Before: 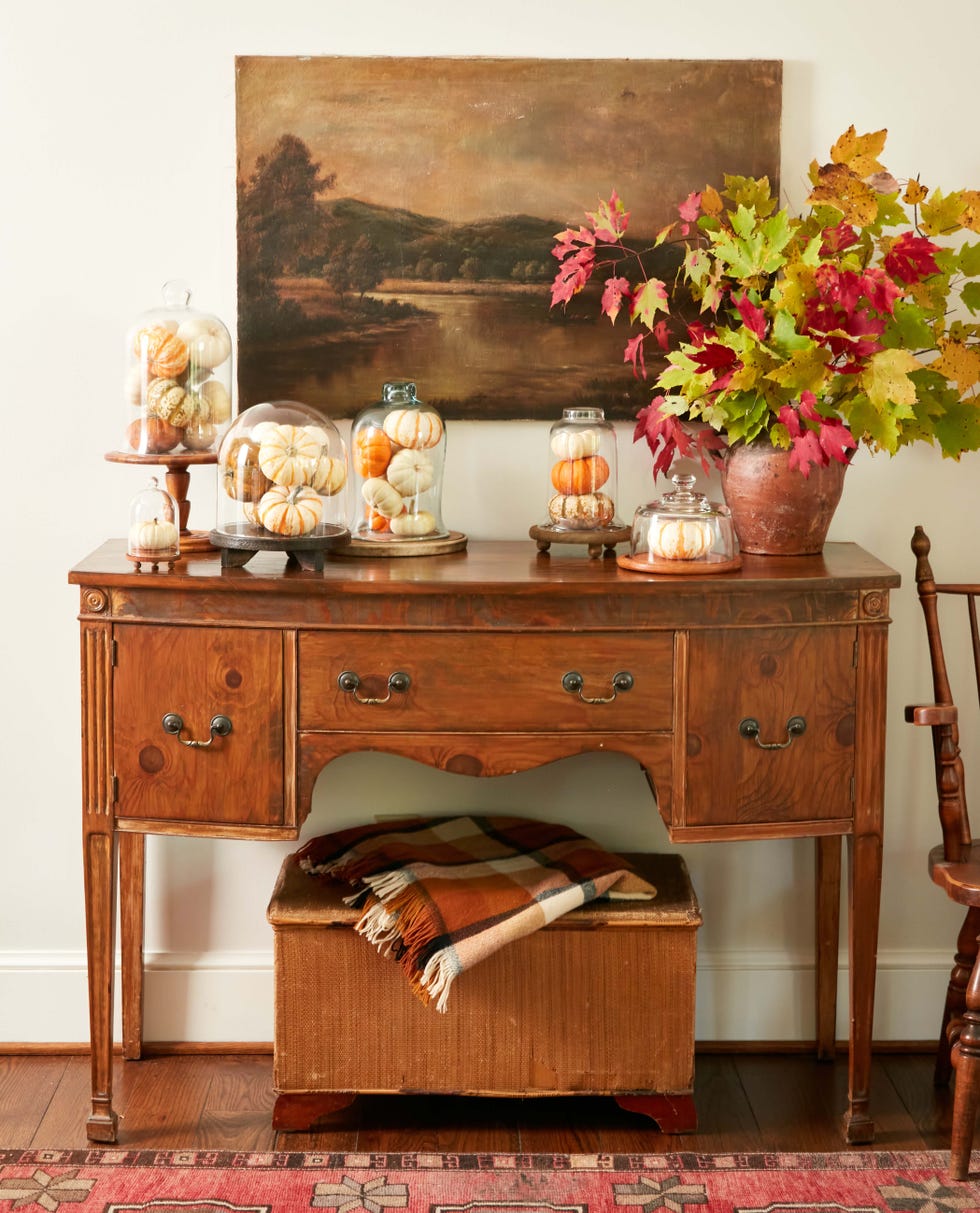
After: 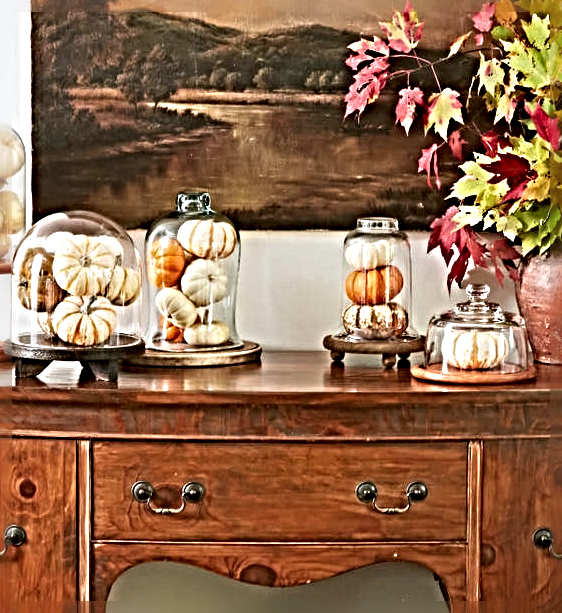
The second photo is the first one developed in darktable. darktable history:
color correction: highlights a* -0.108, highlights b* -5.64, shadows a* -0.128, shadows b* -0.141
crop: left 21.048%, top 15.686%, right 21.551%, bottom 33.713%
sharpen: radius 6.267, amount 1.787, threshold 0.043
